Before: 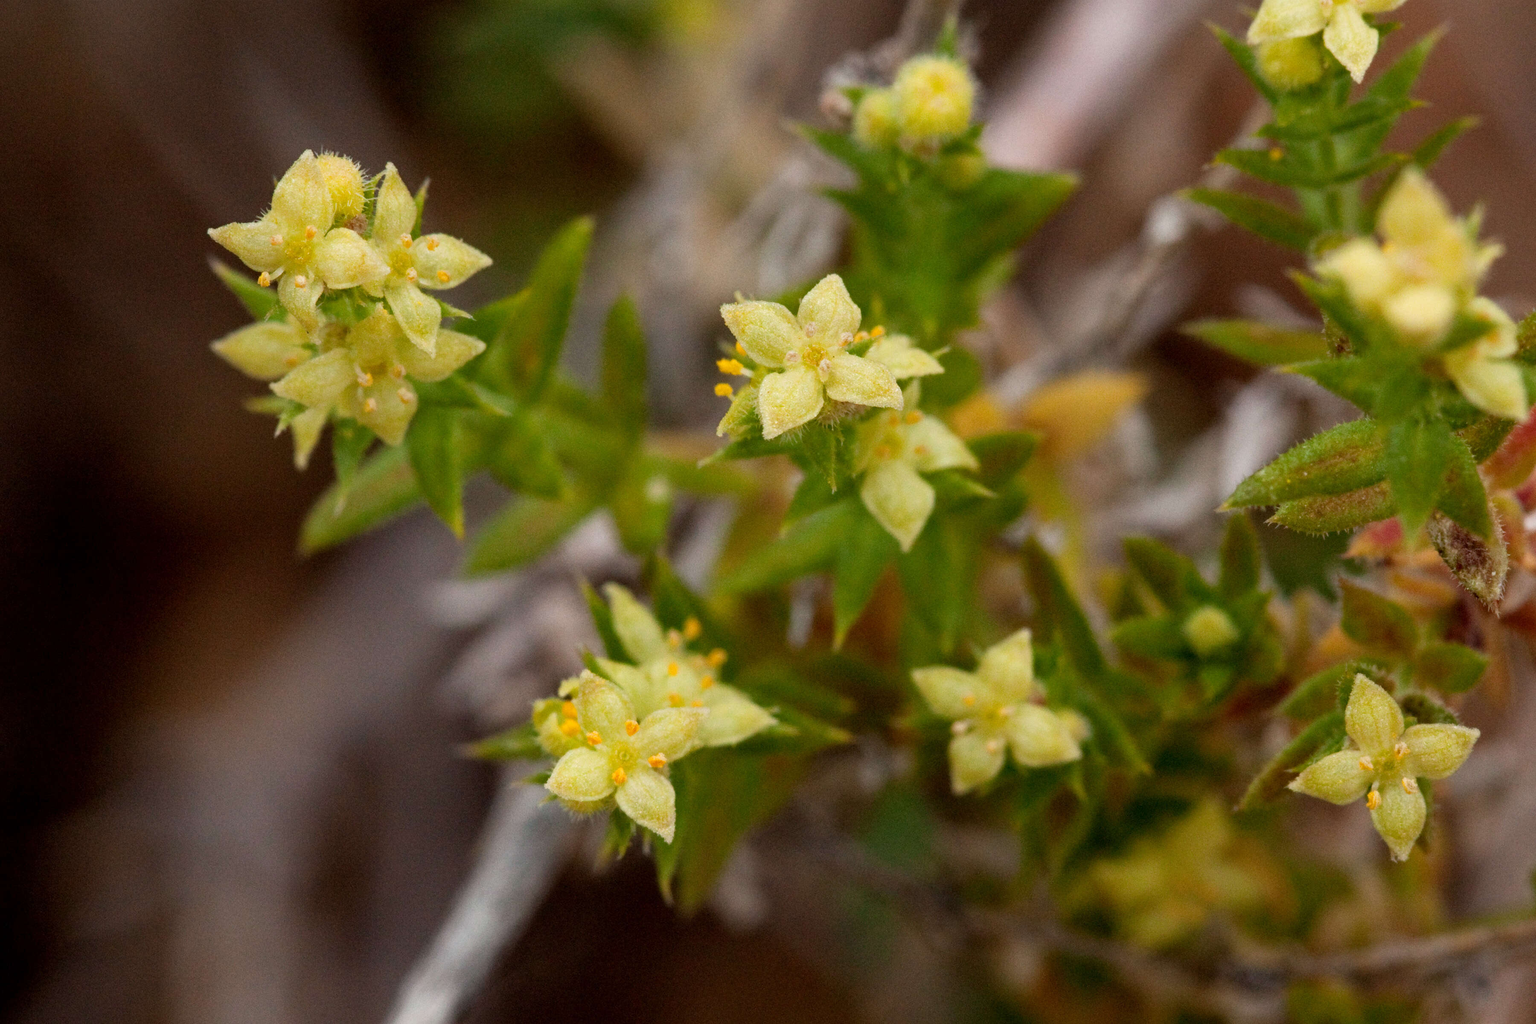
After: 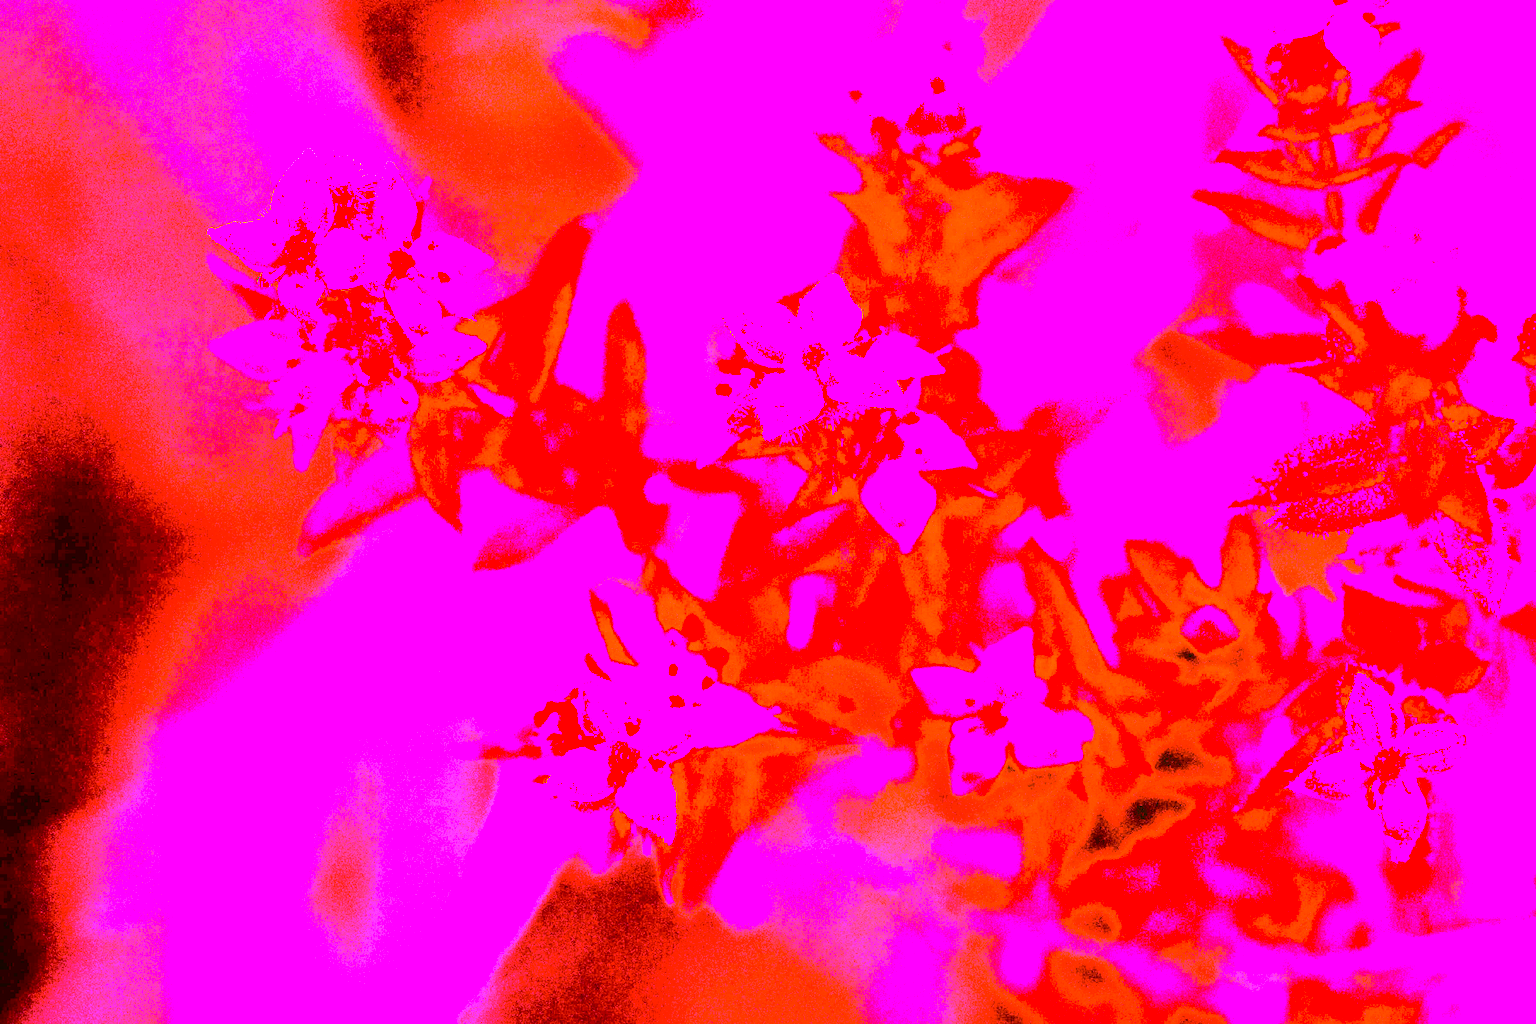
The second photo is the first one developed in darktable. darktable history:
color correction: highlights a* -1.43, highlights b* 10.12, shadows a* 0.395, shadows b* 19.35
tone curve: curves: ch0 [(0, 0.021) (0.059, 0.053) (0.212, 0.18) (0.337, 0.304) (0.495, 0.505) (0.725, 0.731) (0.89, 0.919) (1, 1)]; ch1 [(0, 0) (0.094, 0.081) (0.311, 0.282) (0.421, 0.417) (0.479, 0.475) (0.54, 0.55) (0.615, 0.65) (0.683, 0.688) (1, 1)]; ch2 [(0, 0) (0.257, 0.217) (0.44, 0.431) (0.498, 0.507) (0.603, 0.598) (1, 1)], color space Lab, independent channels, preserve colors none
white balance: red 8, blue 8
